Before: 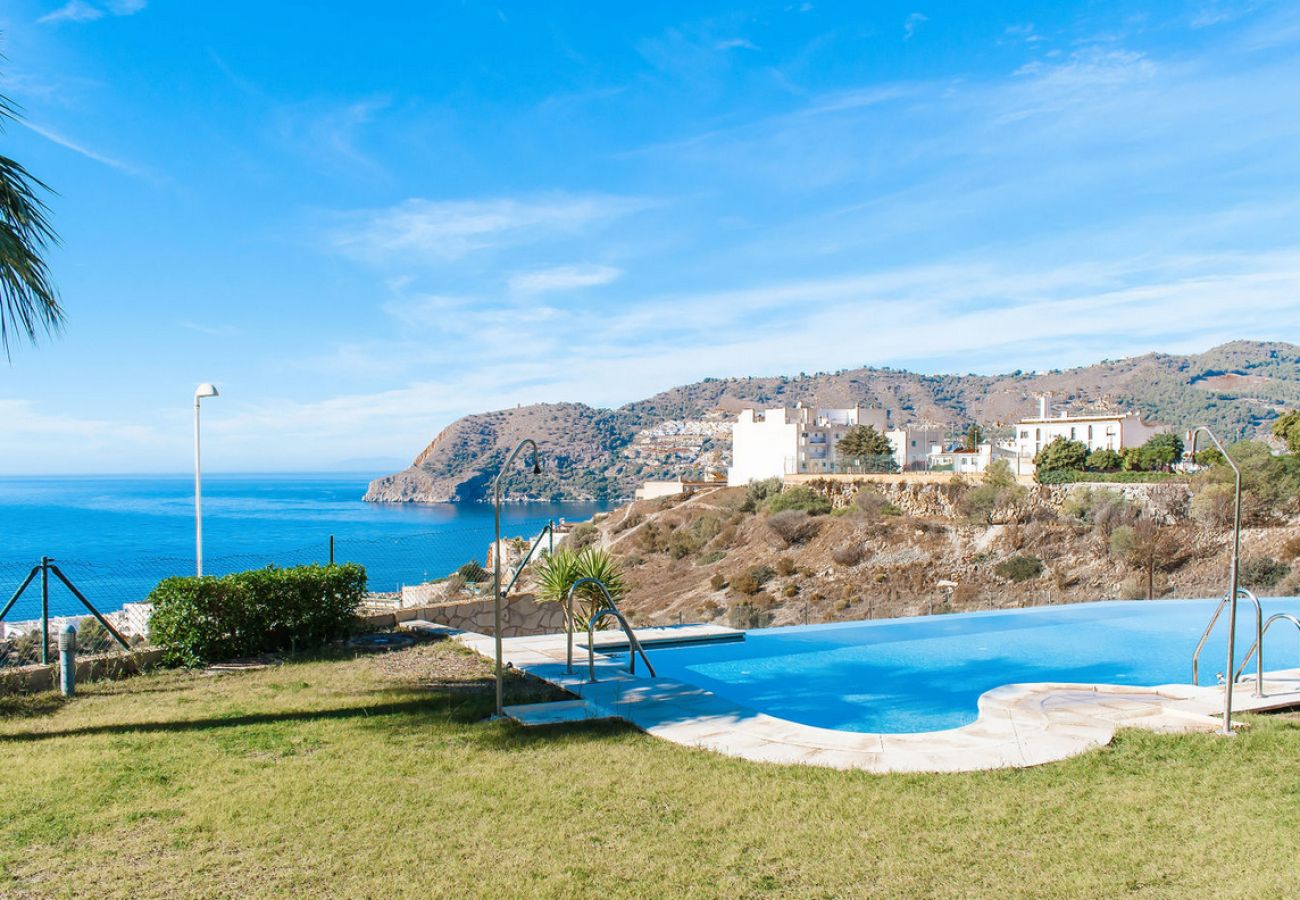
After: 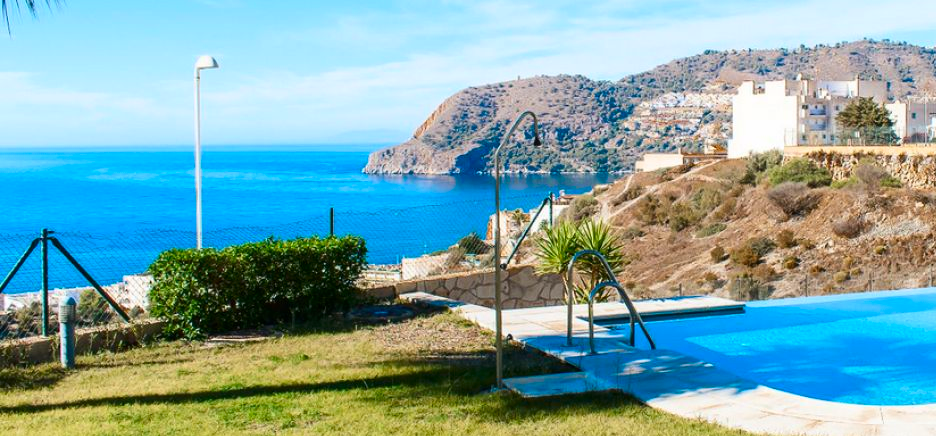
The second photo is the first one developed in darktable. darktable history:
crop: top 36.498%, right 27.964%, bottom 14.995%
contrast brightness saturation: contrast 0.16, saturation 0.32
